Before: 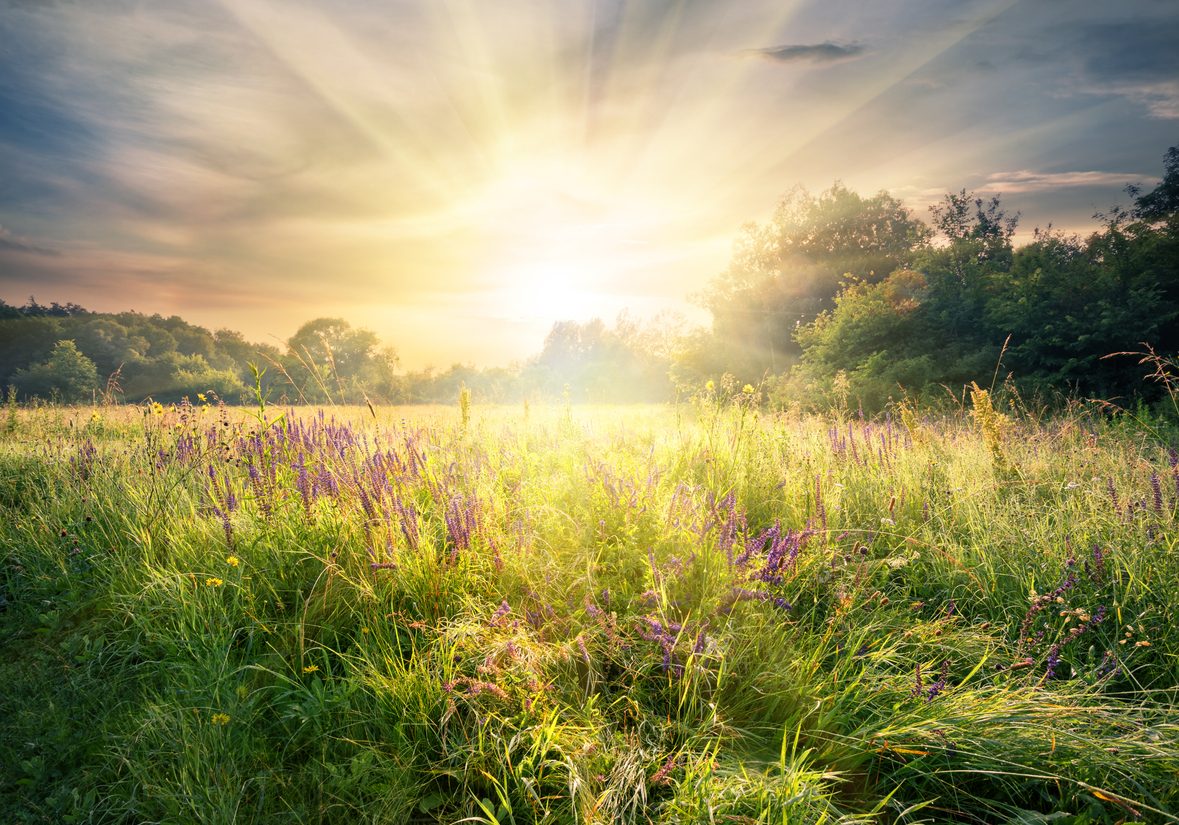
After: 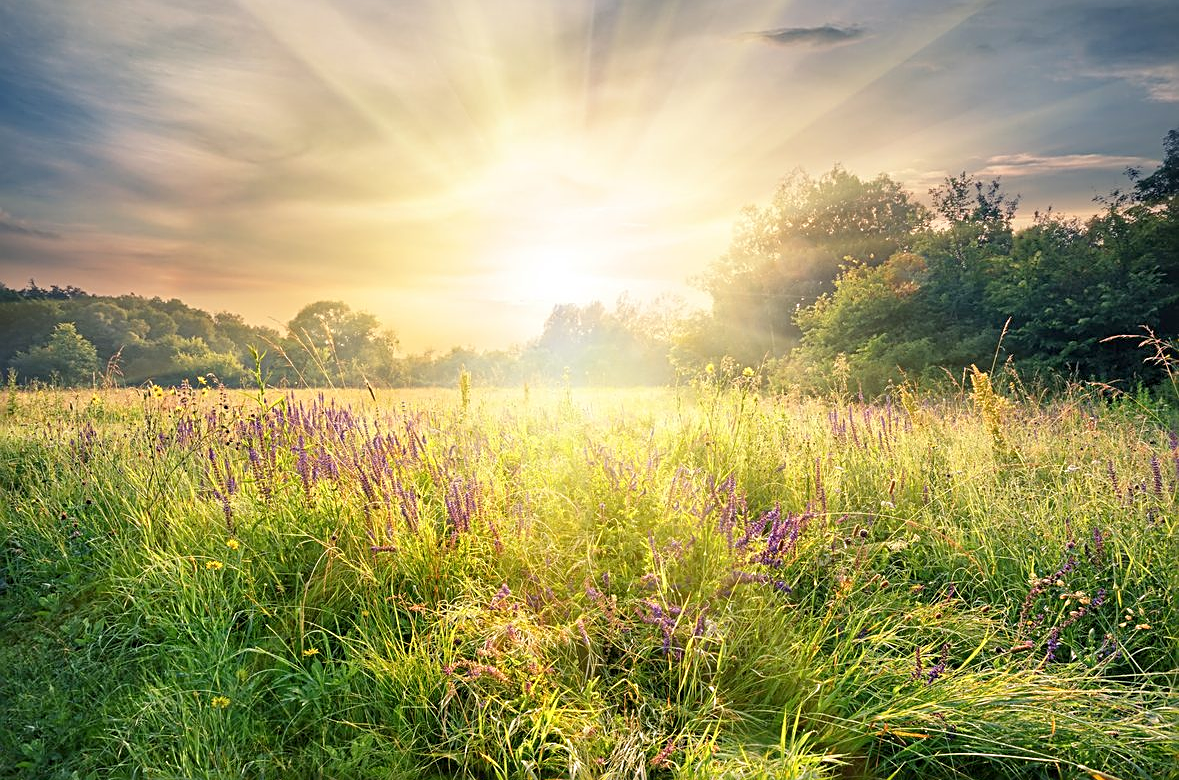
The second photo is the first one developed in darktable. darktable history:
crop and rotate: top 2.127%, bottom 3.223%
sharpen: radius 2.549, amount 0.649
tone equalizer: -7 EV 0.154 EV, -6 EV 0.574 EV, -5 EV 1.17 EV, -4 EV 1.36 EV, -3 EV 1.13 EV, -2 EV 0.6 EV, -1 EV 0.158 EV, smoothing diameter 24.97%, edges refinement/feathering 10.66, preserve details guided filter
